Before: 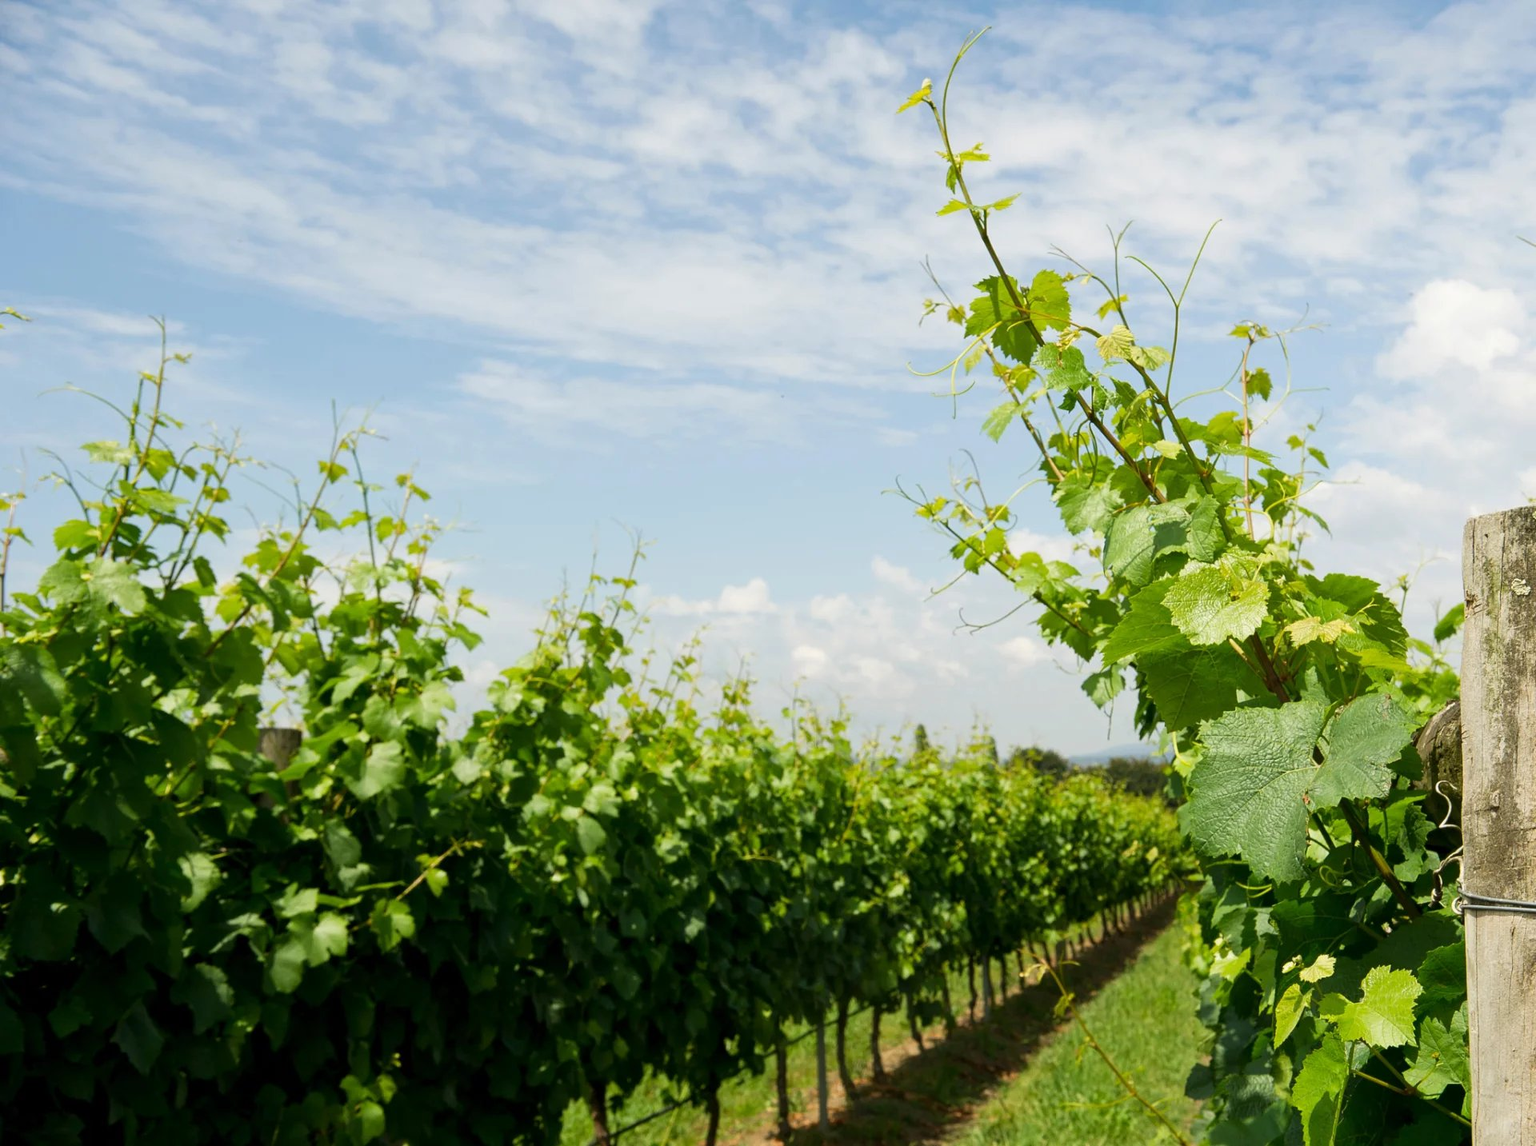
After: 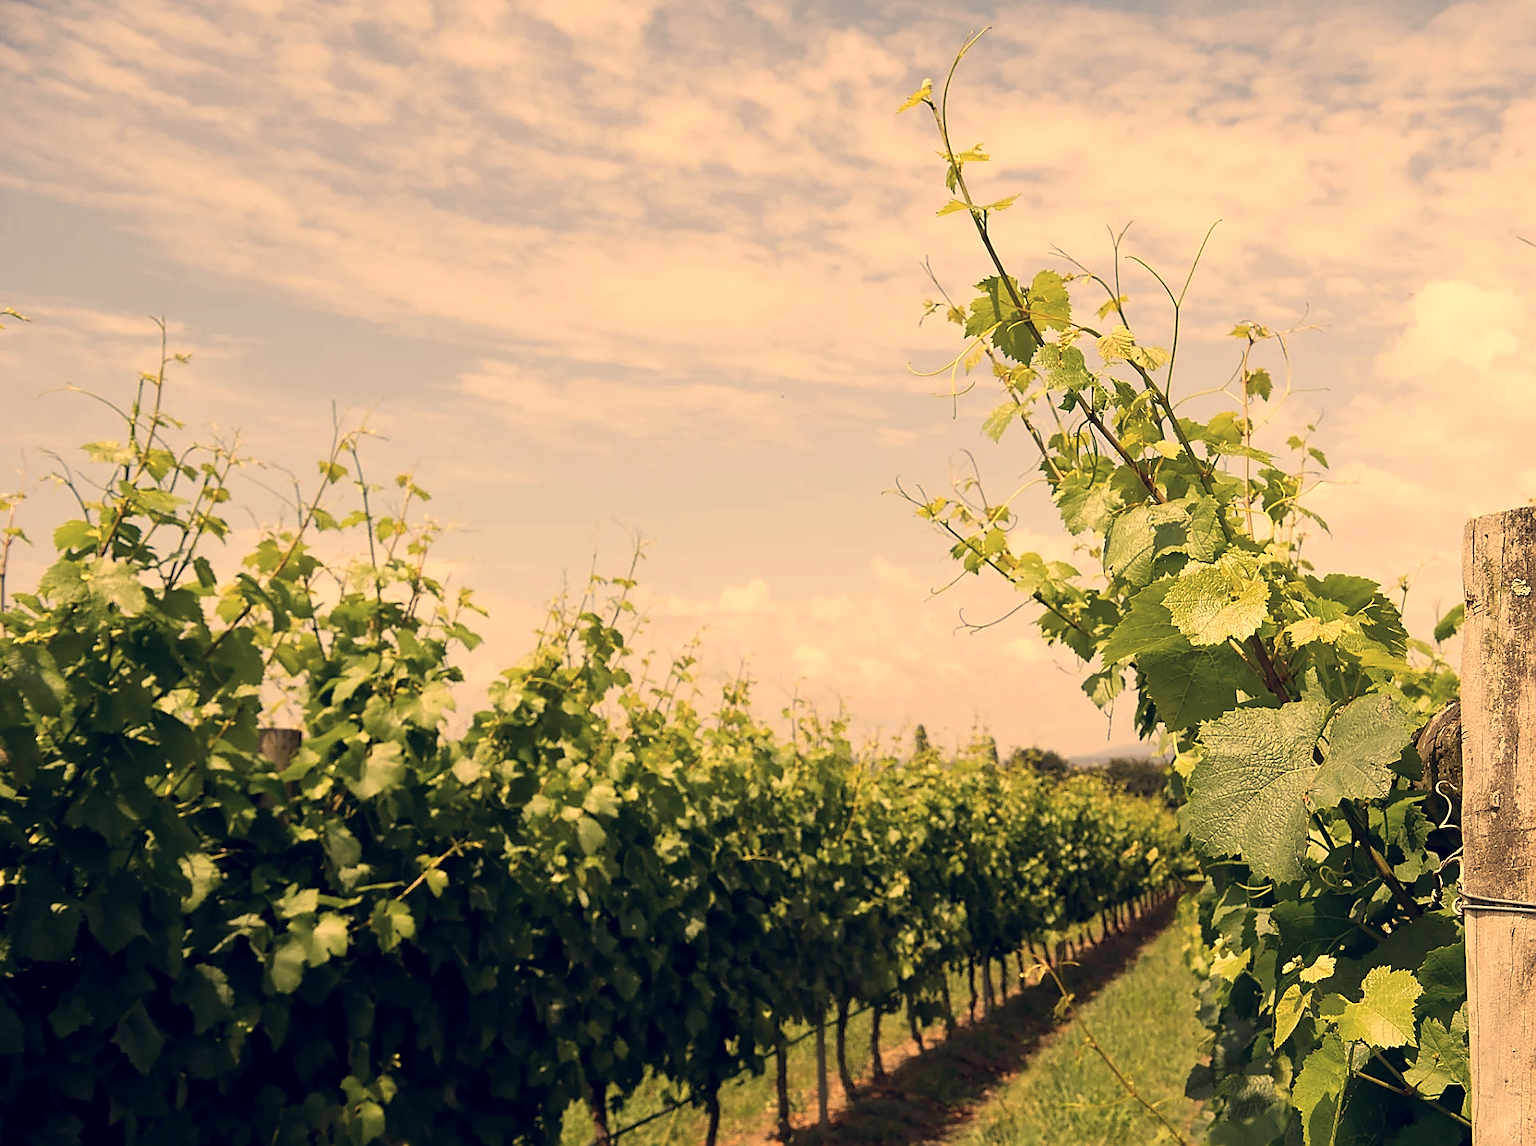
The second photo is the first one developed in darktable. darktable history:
color correction: highlights a* 19.59, highlights b* 27.49, shadows a* 3.46, shadows b* -17.28, saturation 0.73
tone equalizer: on, module defaults
sharpen: radius 1.4, amount 1.25, threshold 0.7
white balance: red 1.123, blue 0.83
